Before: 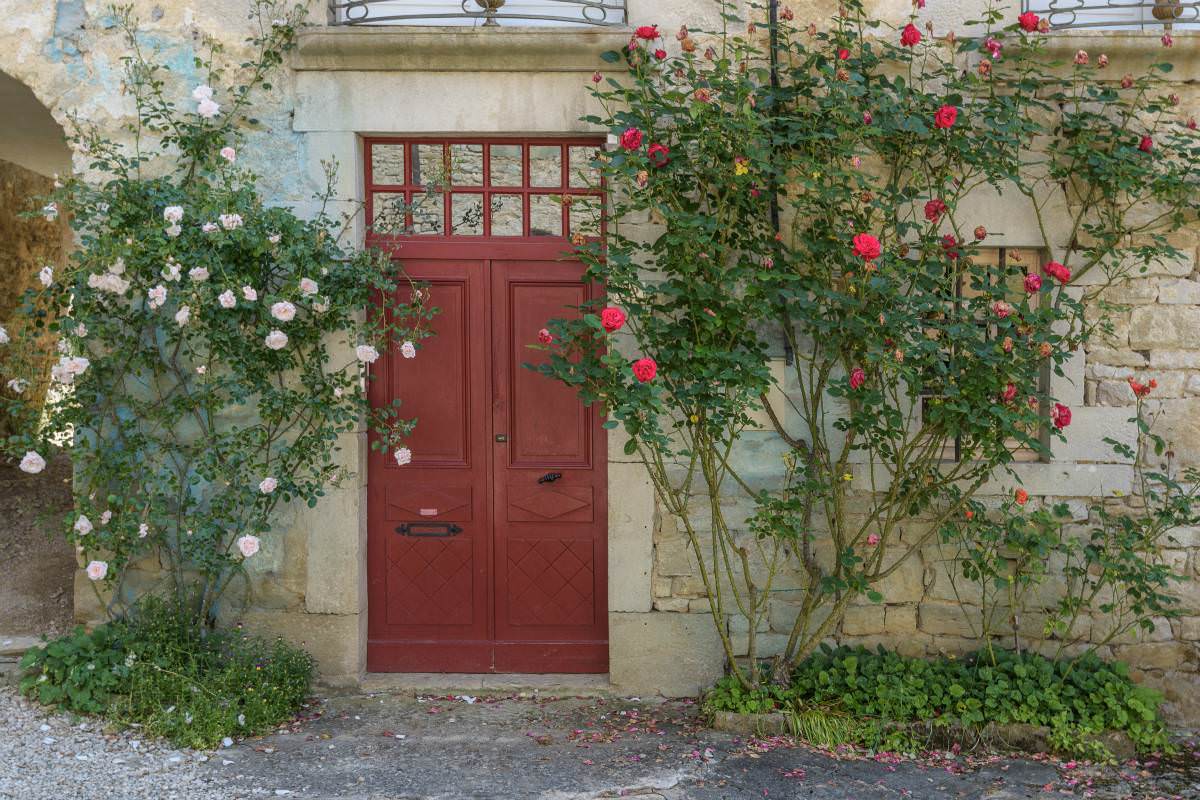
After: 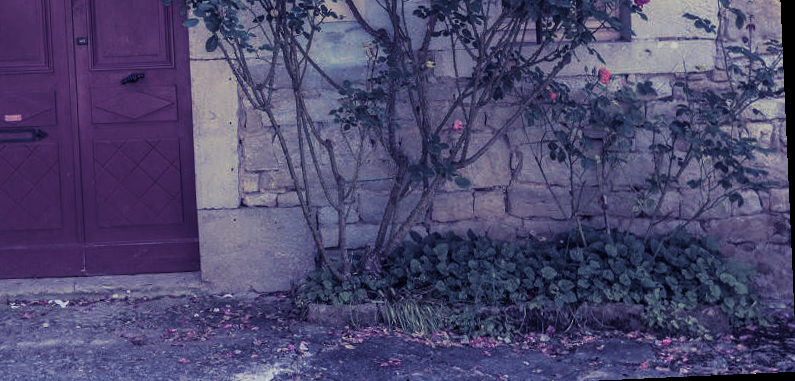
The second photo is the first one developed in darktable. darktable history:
crop and rotate: left 35.509%, top 50.238%, bottom 4.934%
rotate and perspective: rotation -2.56°, automatic cropping off
split-toning: shadows › hue 242.67°, shadows › saturation 0.733, highlights › hue 45.33°, highlights › saturation 0.667, balance -53.304, compress 21.15%
